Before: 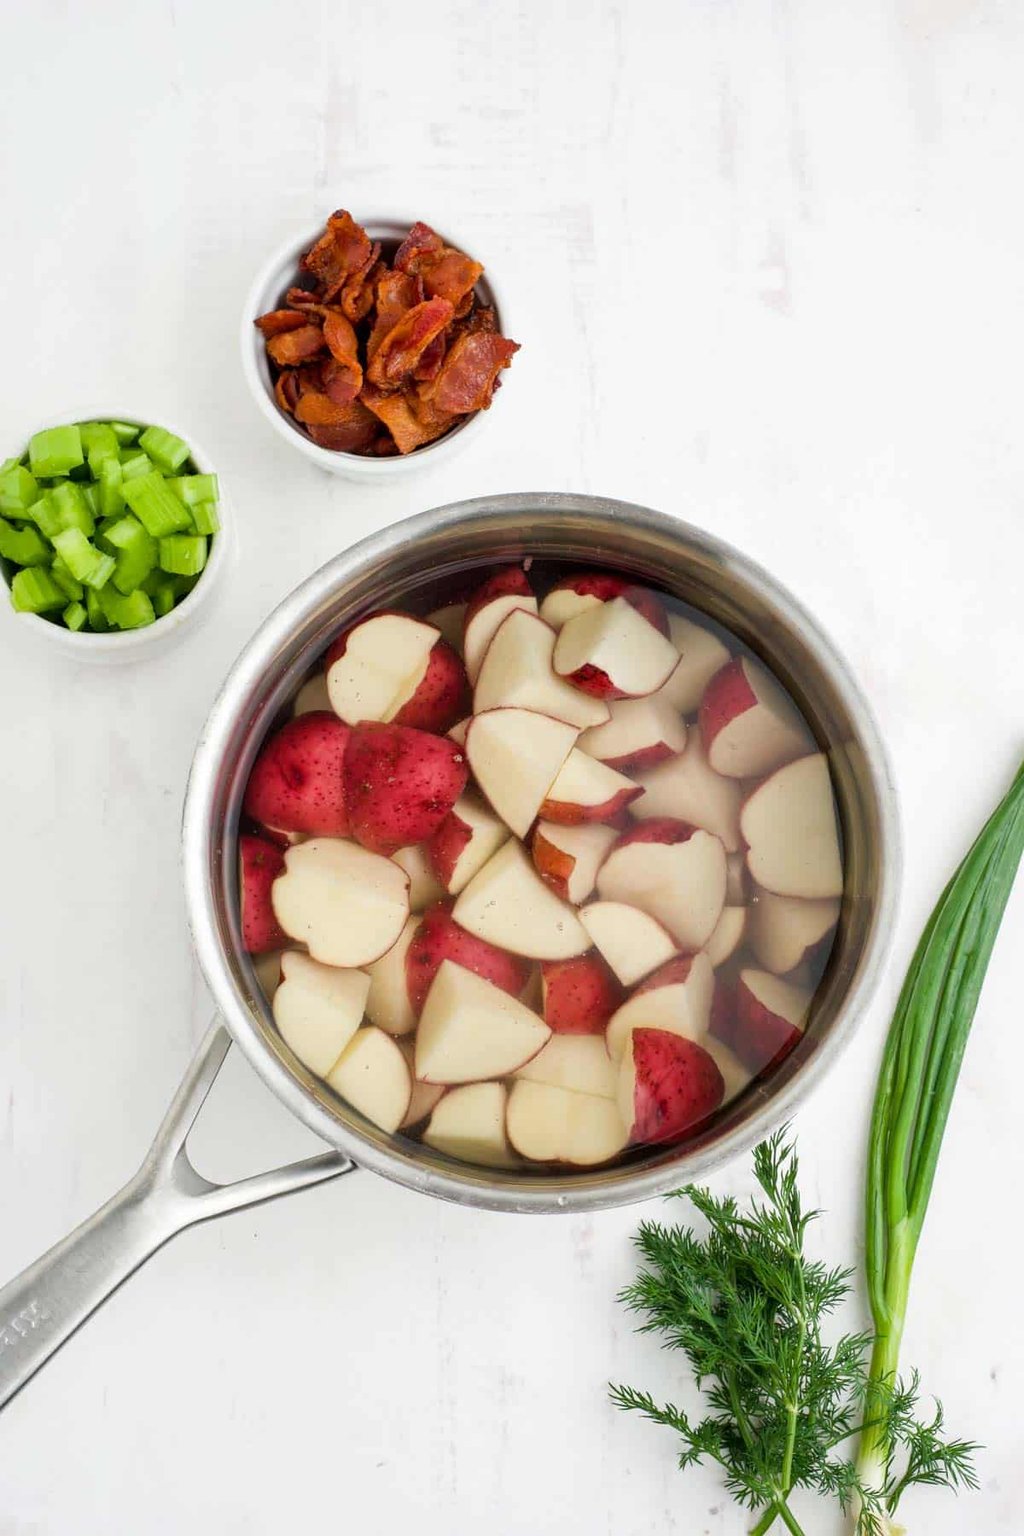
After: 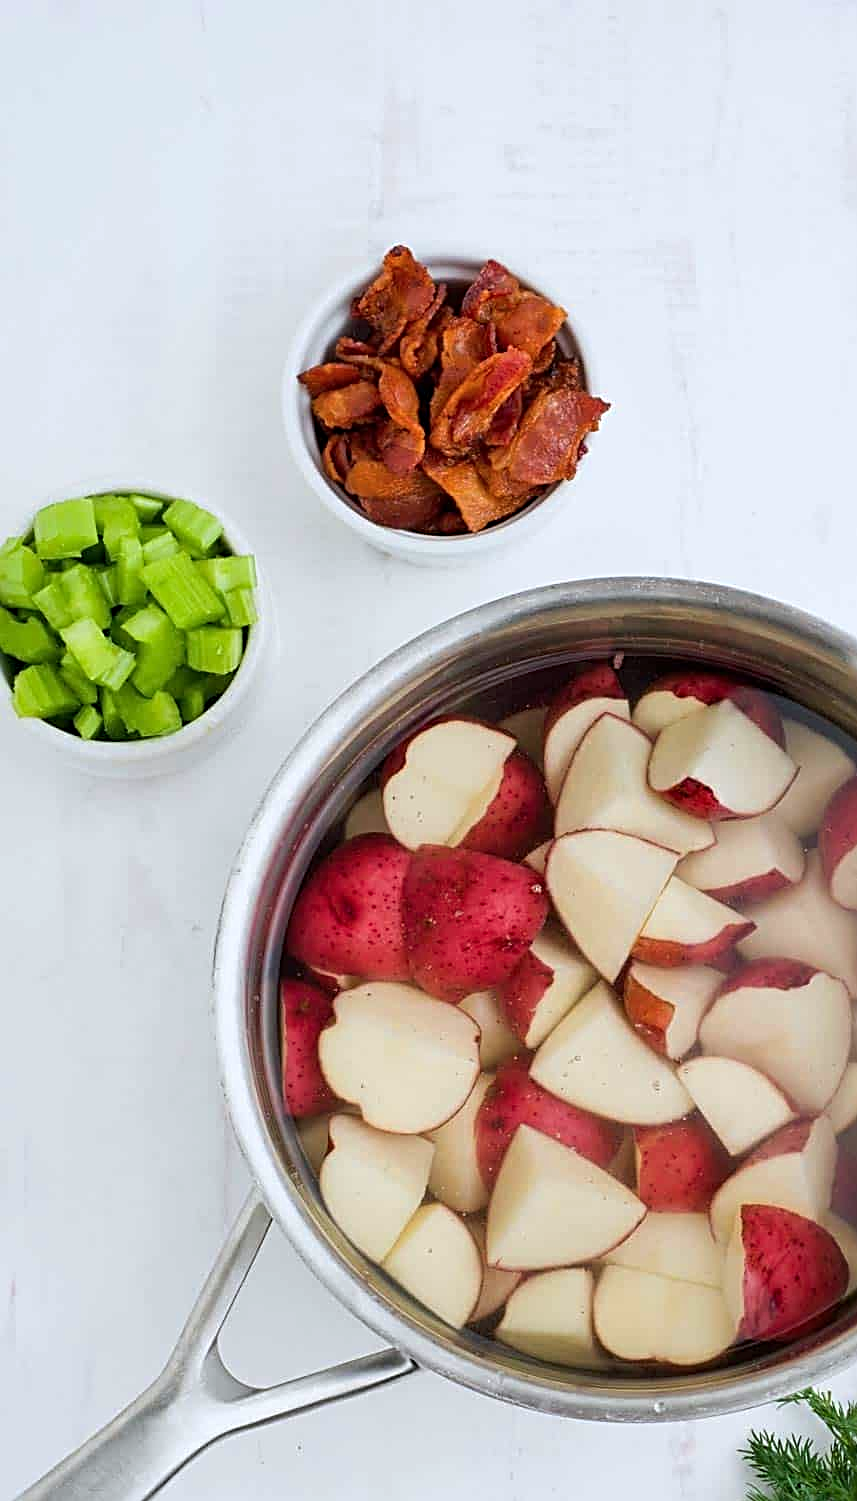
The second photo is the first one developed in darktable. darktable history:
color calibration: output R [0.999, 0.026, -0.11, 0], output G [-0.019, 1.037, -0.099, 0], output B [0.022, -0.023, 0.902, 0], gray › normalize channels true, illuminant as shot in camera, x 0.358, y 0.373, temperature 4628.91 K, gamut compression 0
crop: right 28.514%, bottom 16.578%
sharpen: radius 2.696, amount 0.661
